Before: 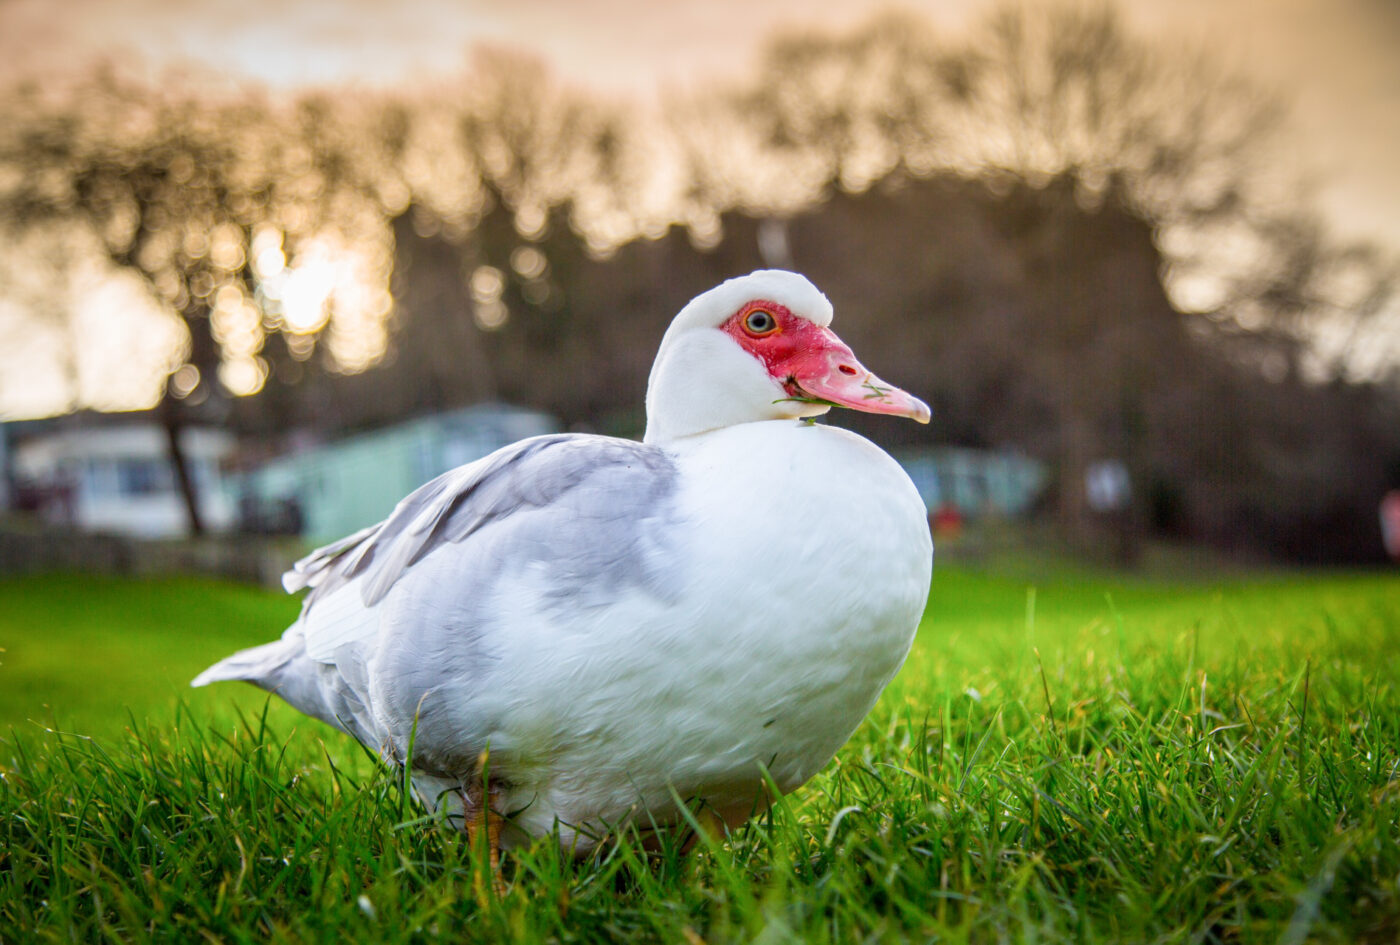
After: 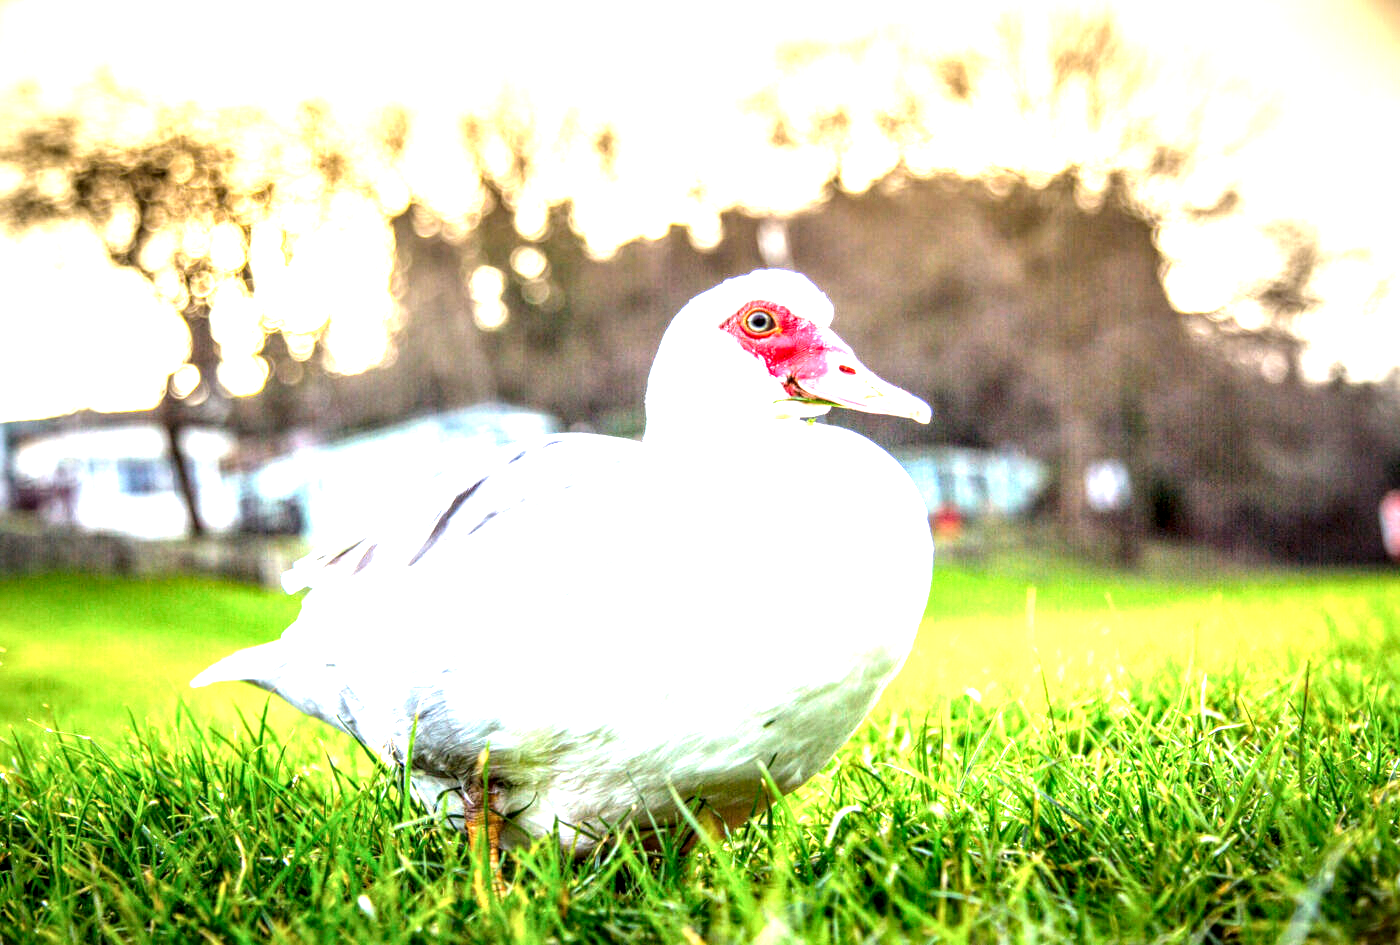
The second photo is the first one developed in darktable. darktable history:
exposure: black level correction 0, exposure 2.001 EV, compensate highlight preservation false
local contrast: highlights 63%, shadows 54%, detail 169%, midtone range 0.52
